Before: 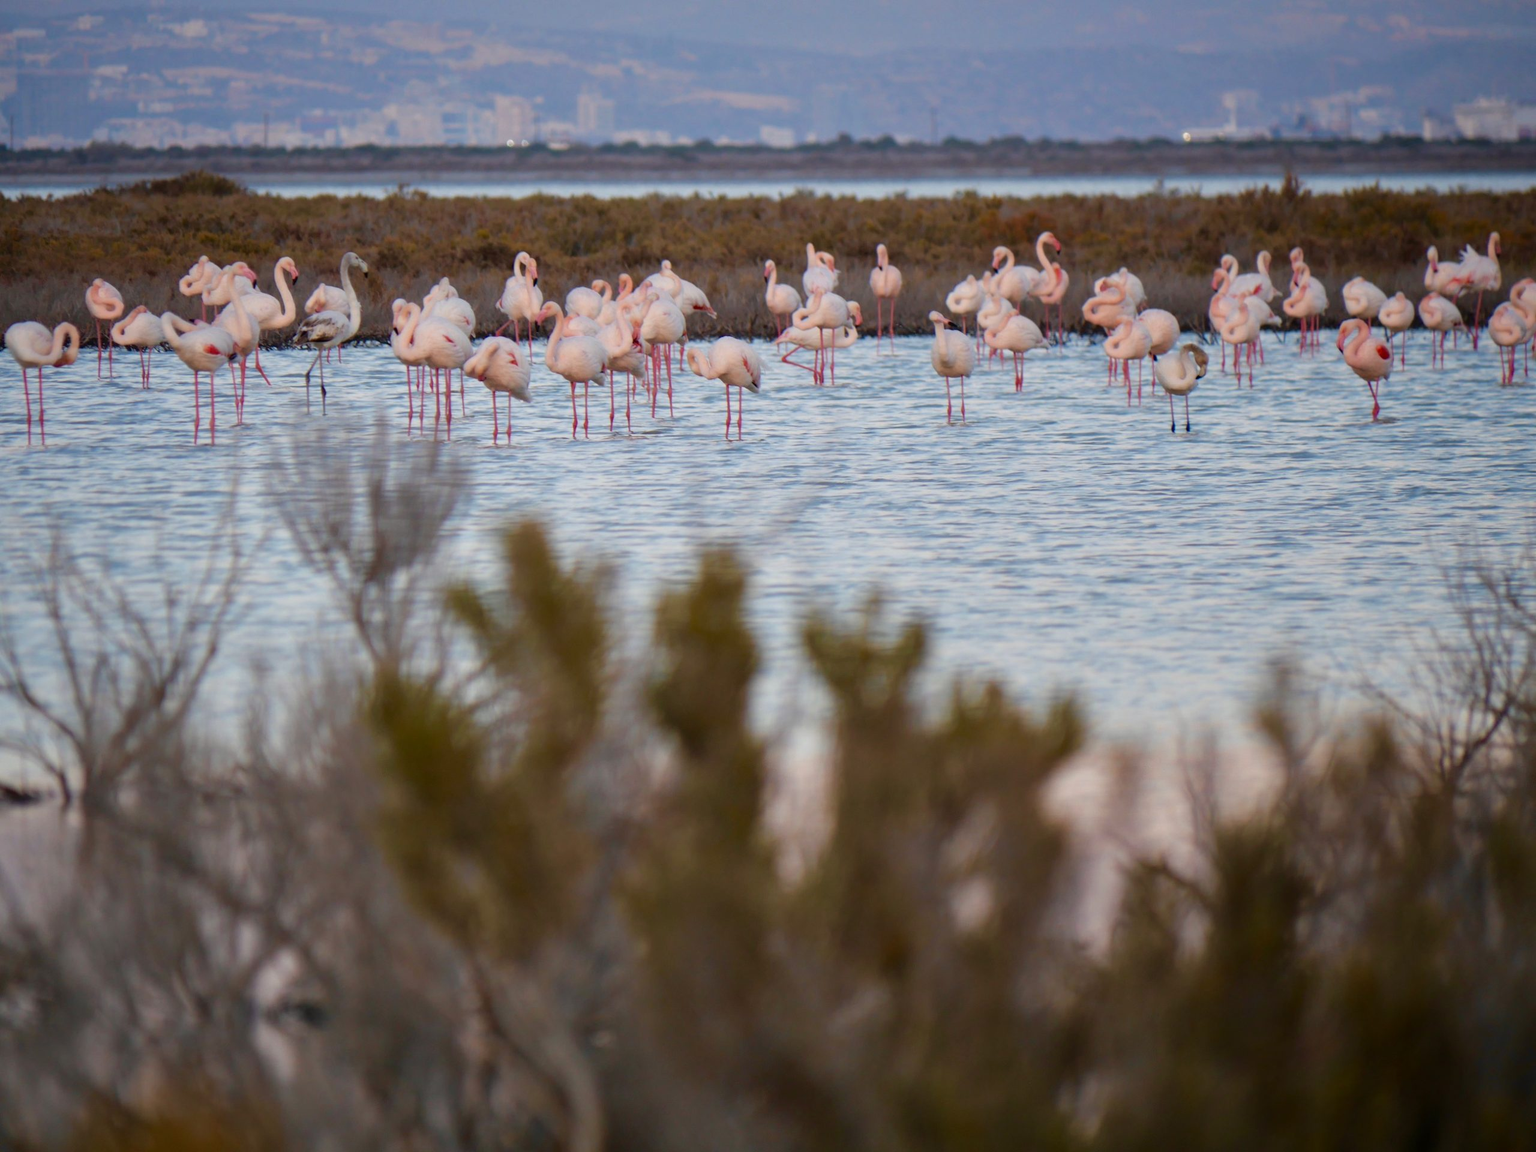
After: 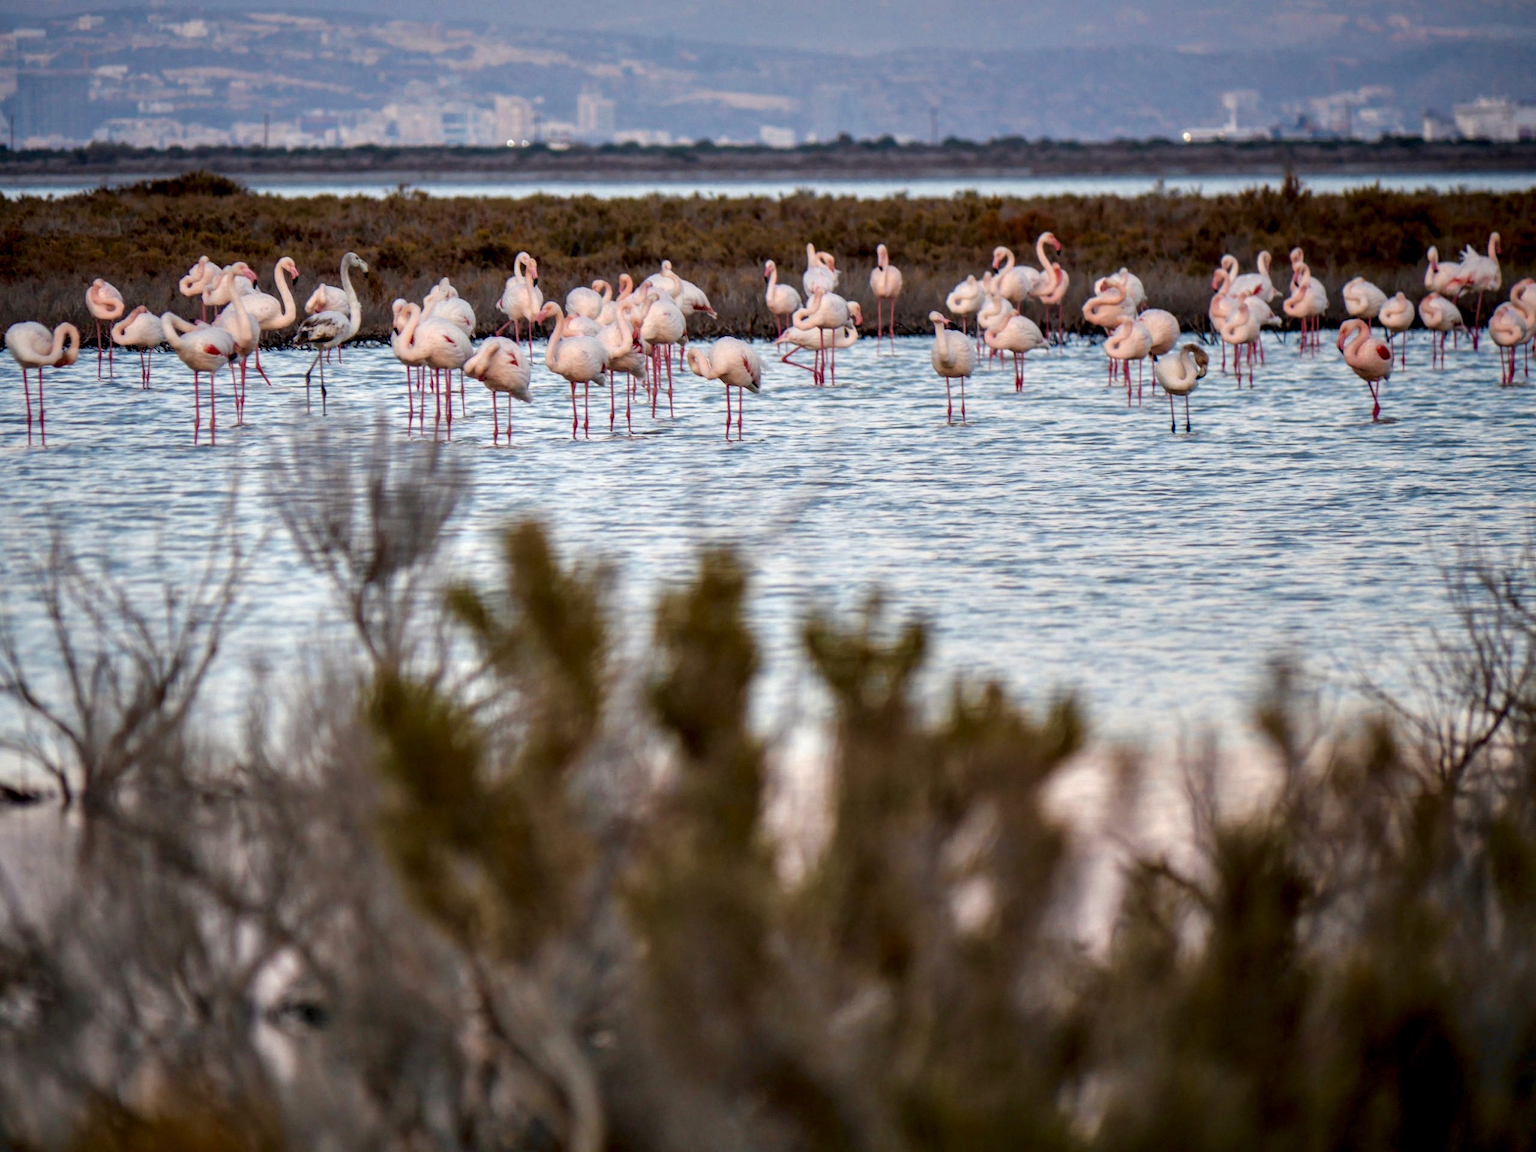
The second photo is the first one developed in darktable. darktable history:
white balance: red 1.009, blue 0.985
local contrast: highlights 60%, shadows 60%, detail 160%
contrast equalizer: octaves 7, y [[0.6 ×6], [0.55 ×6], [0 ×6], [0 ×6], [0 ×6]], mix 0.2
